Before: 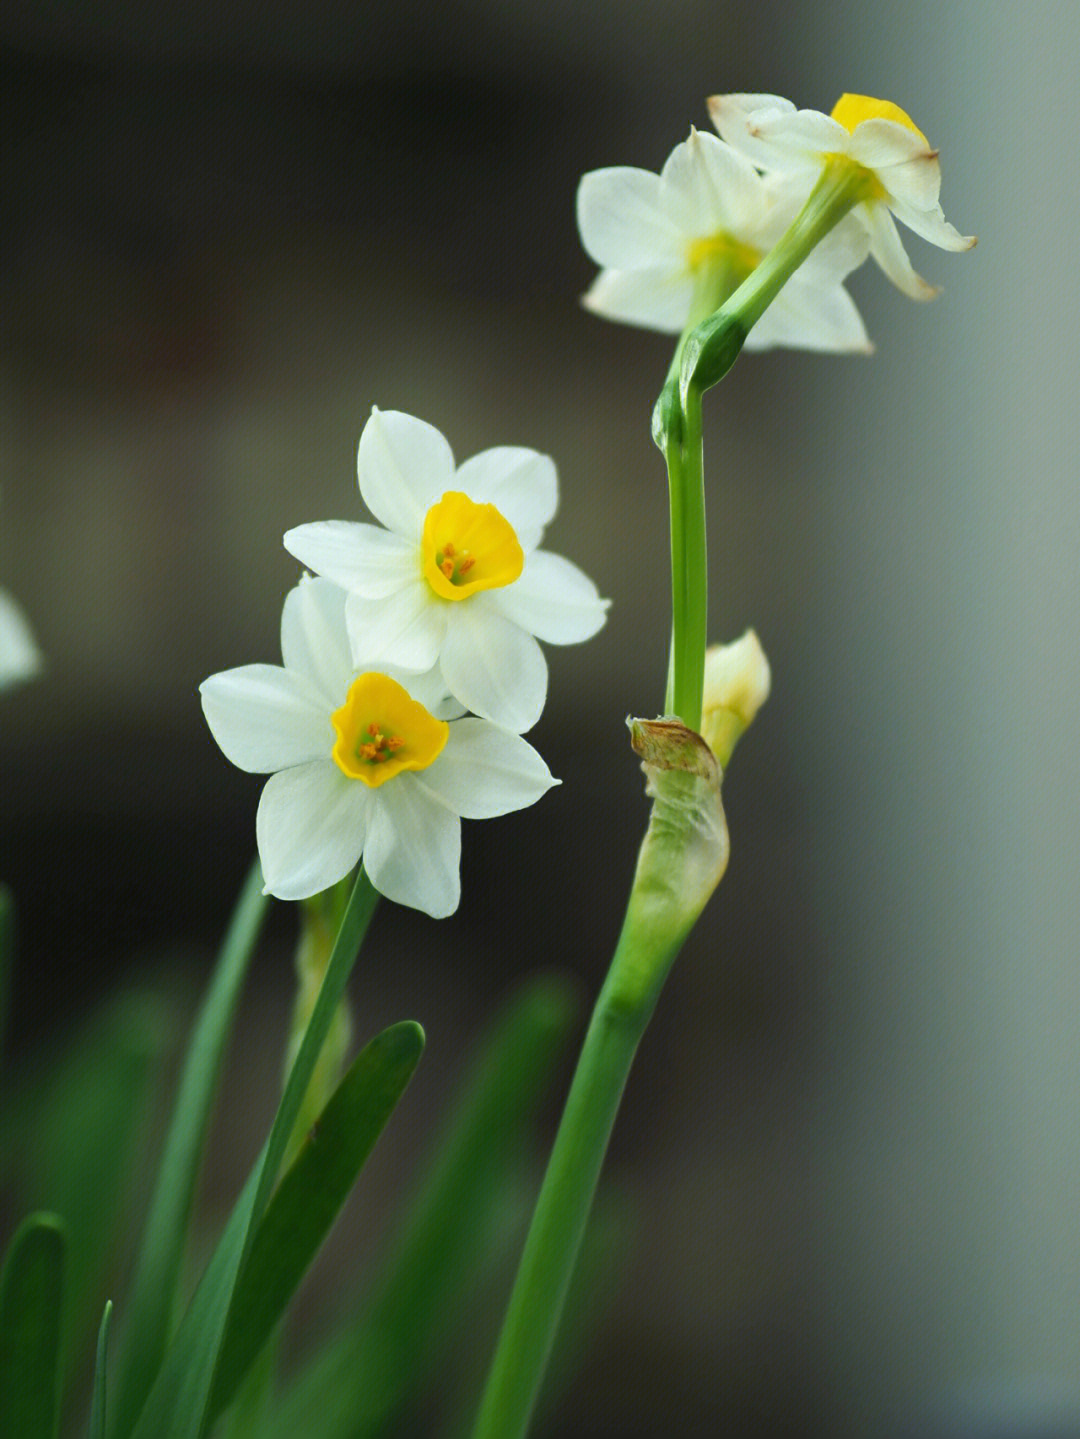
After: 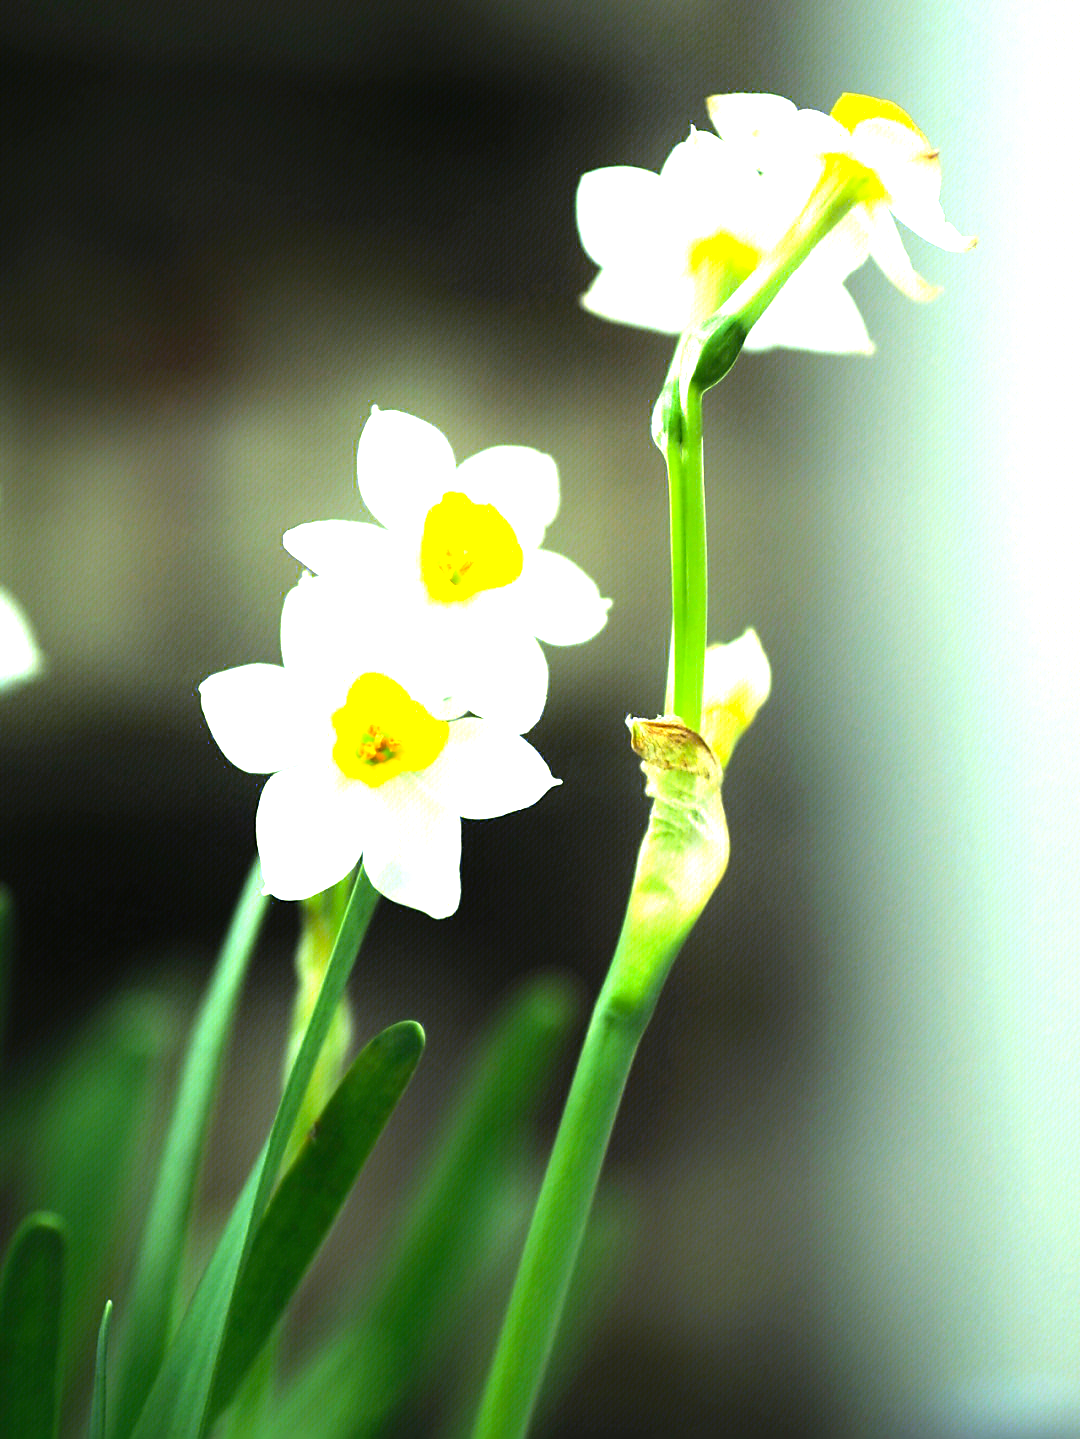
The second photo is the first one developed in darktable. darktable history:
color correction: highlights a* -4.85, highlights b* 5.05, saturation 0.972
sharpen: radius 1.502, amount 0.396, threshold 1.493
tone equalizer: -8 EV -1.09 EV, -7 EV -1.01 EV, -6 EV -0.879 EV, -5 EV -0.541 EV, -3 EV 0.583 EV, -2 EV 0.87 EV, -1 EV 0.988 EV, +0 EV 1.07 EV
levels: levels [0, 0.374, 0.749]
